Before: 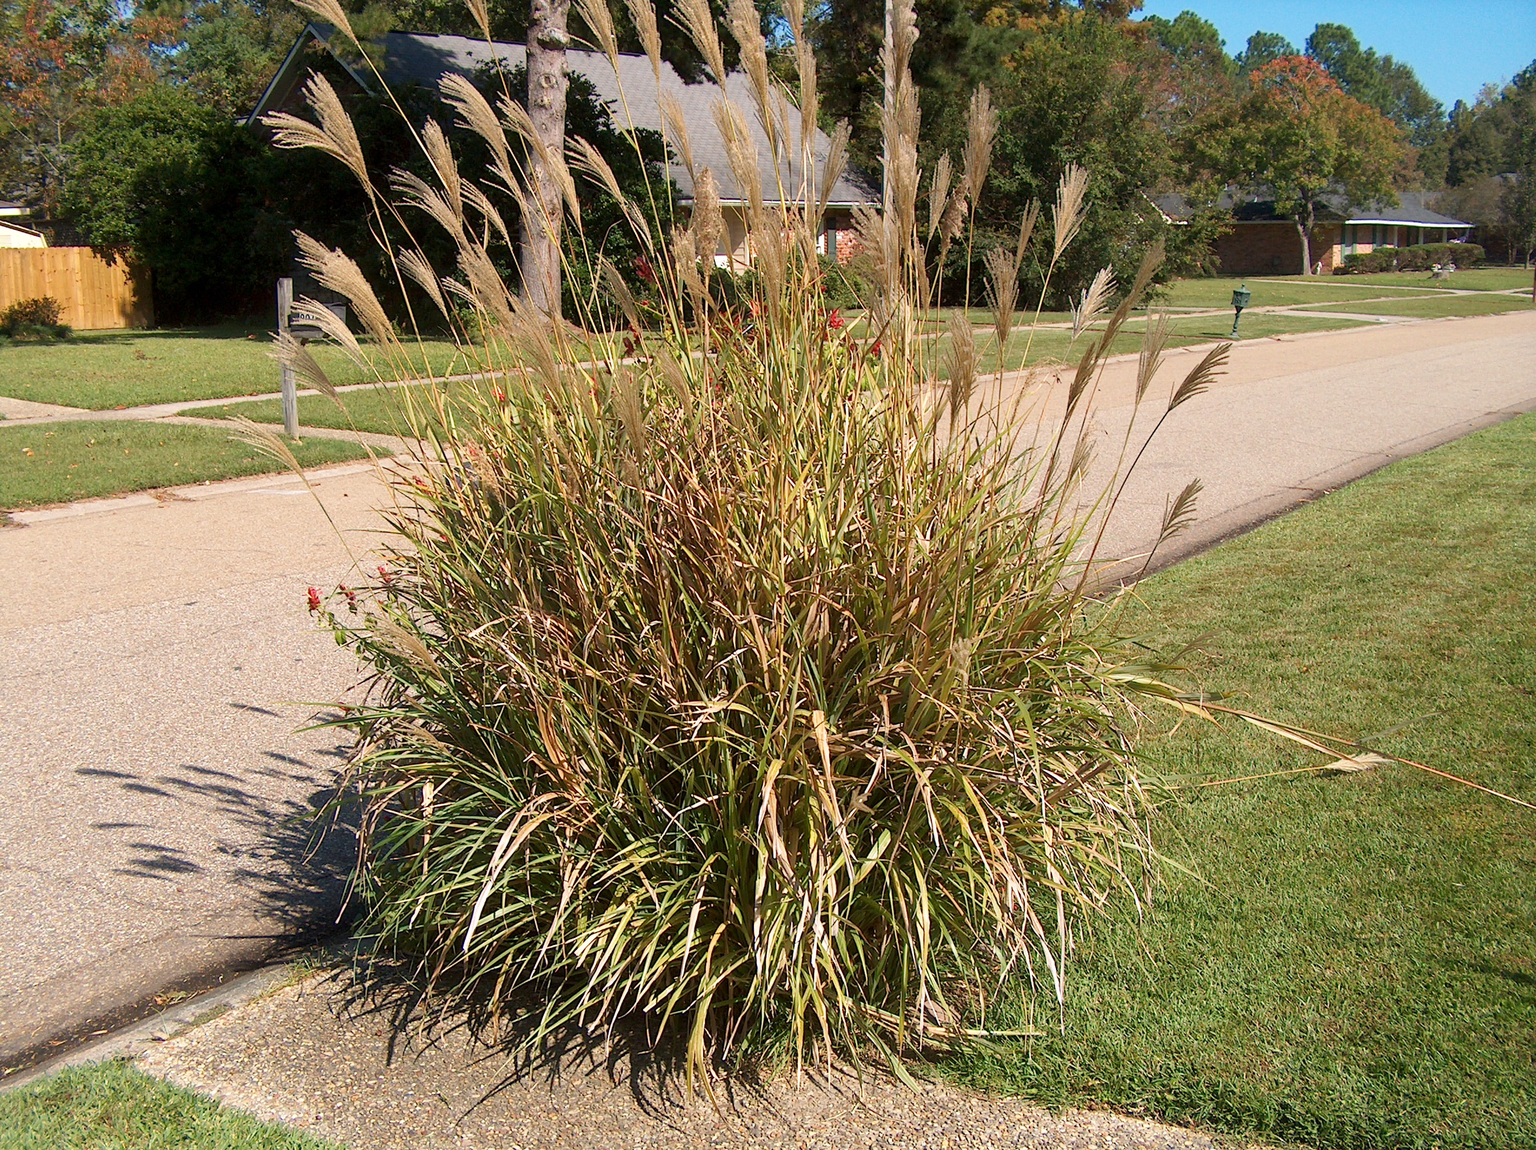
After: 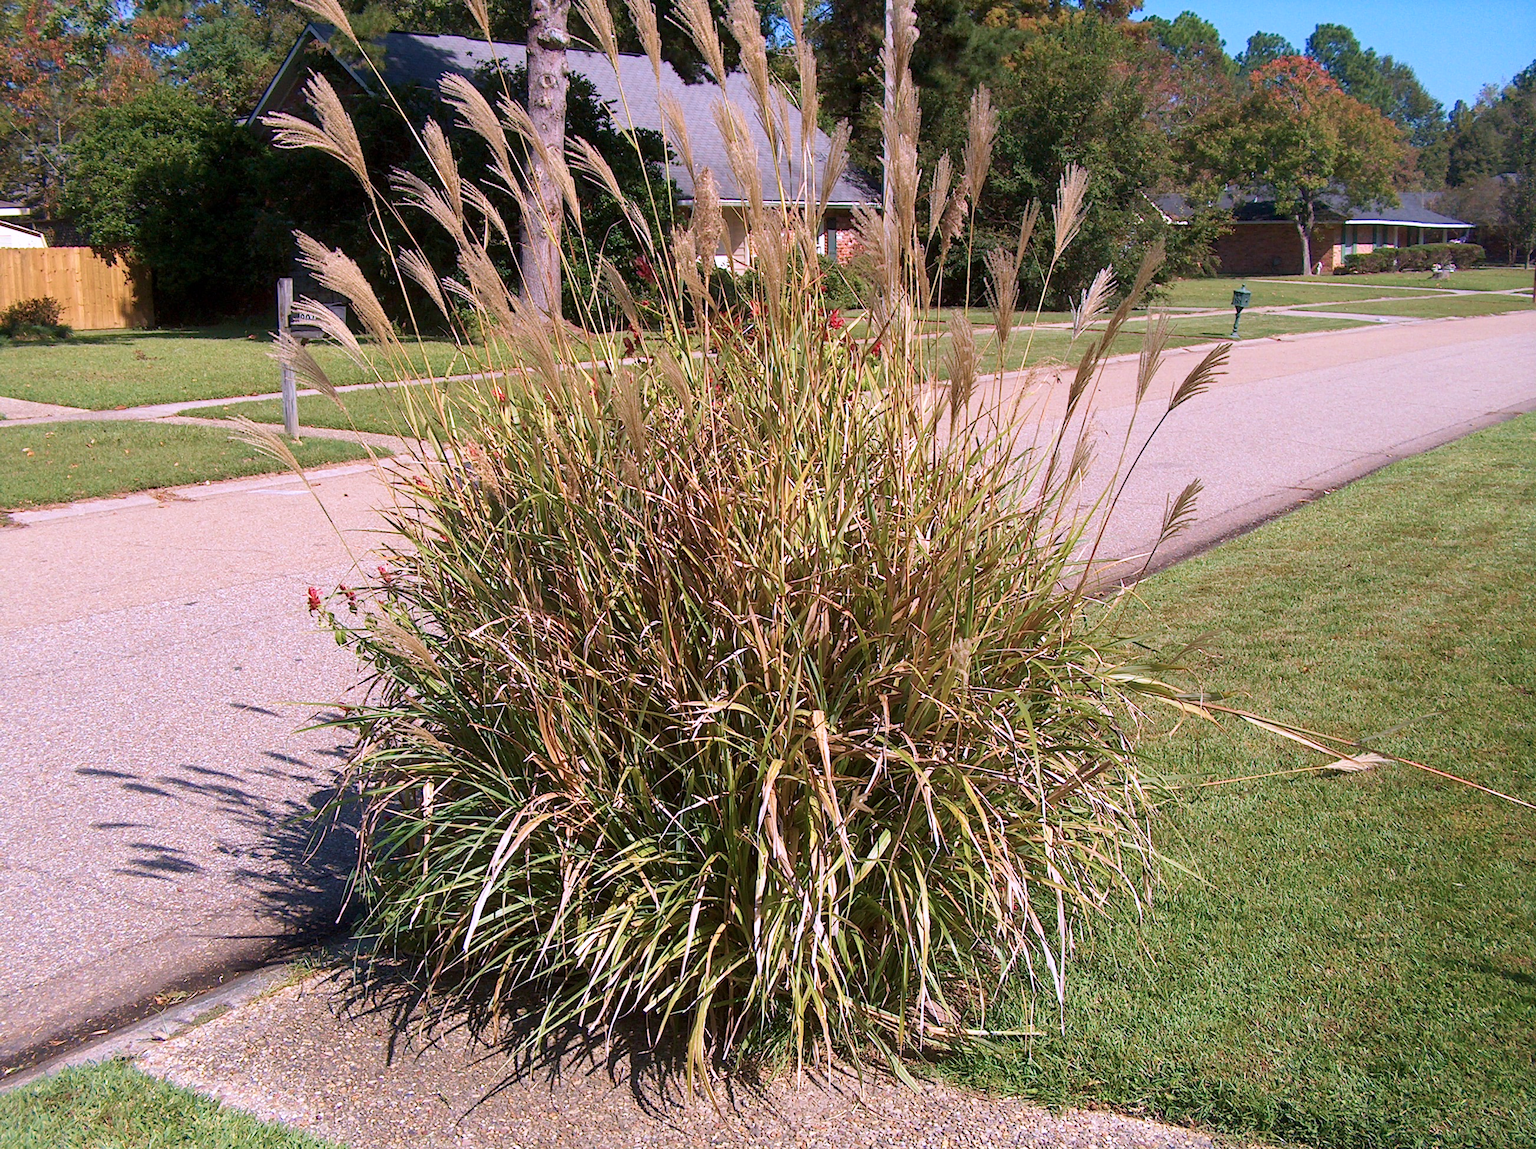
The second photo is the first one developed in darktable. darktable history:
color calibration: illuminant custom, x 0.367, y 0.392, temperature 4433.05 K
velvia: on, module defaults
